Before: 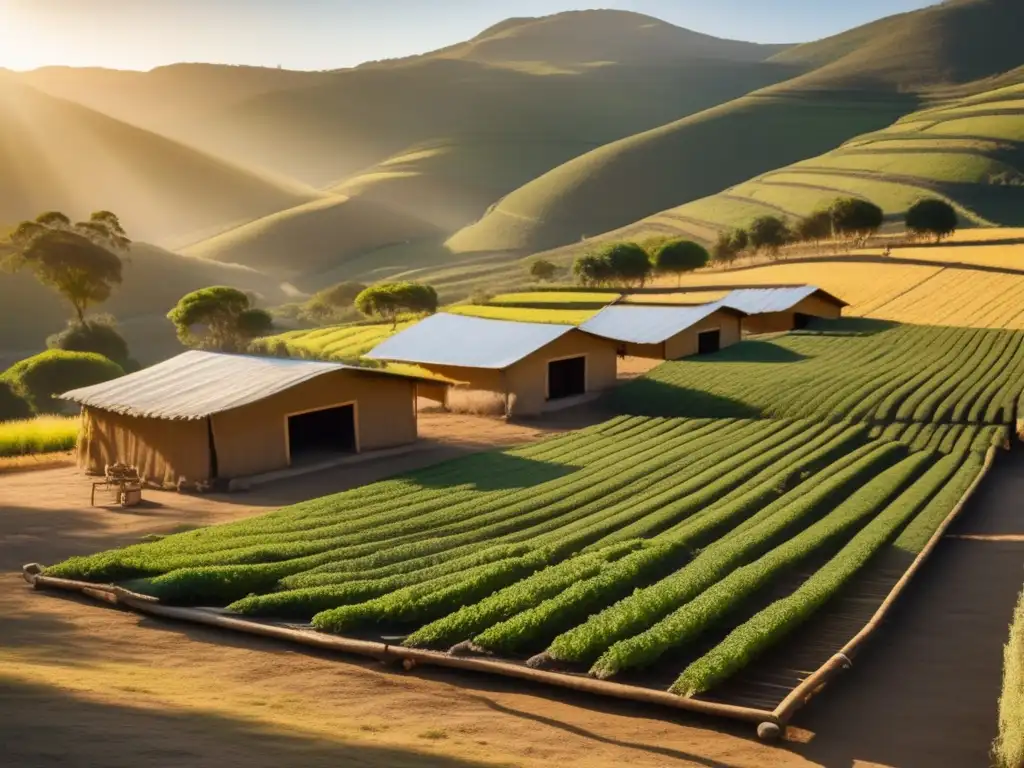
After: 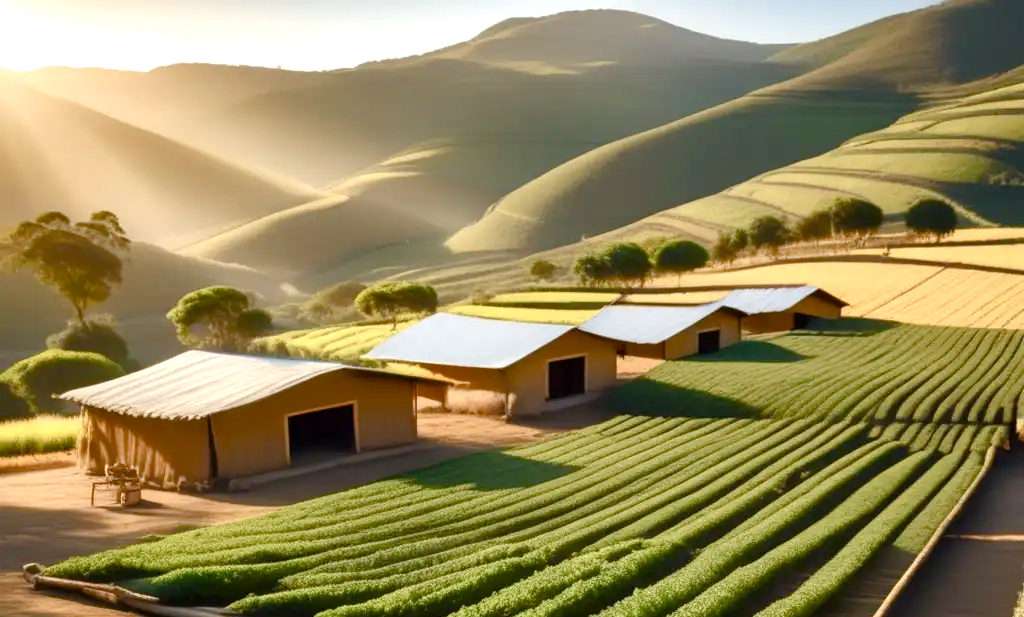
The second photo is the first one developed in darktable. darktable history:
crop: bottom 19.644%
exposure: black level correction 0.001, exposure 0.5 EV, compensate exposure bias true, compensate highlight preservation false
color balance rgb: perceptual saturation grading › global saturation 20%, perceptual saturation grading › highlights -50%, perceptual saturation grading › shadows 30%
color correction: highlights b* 3
